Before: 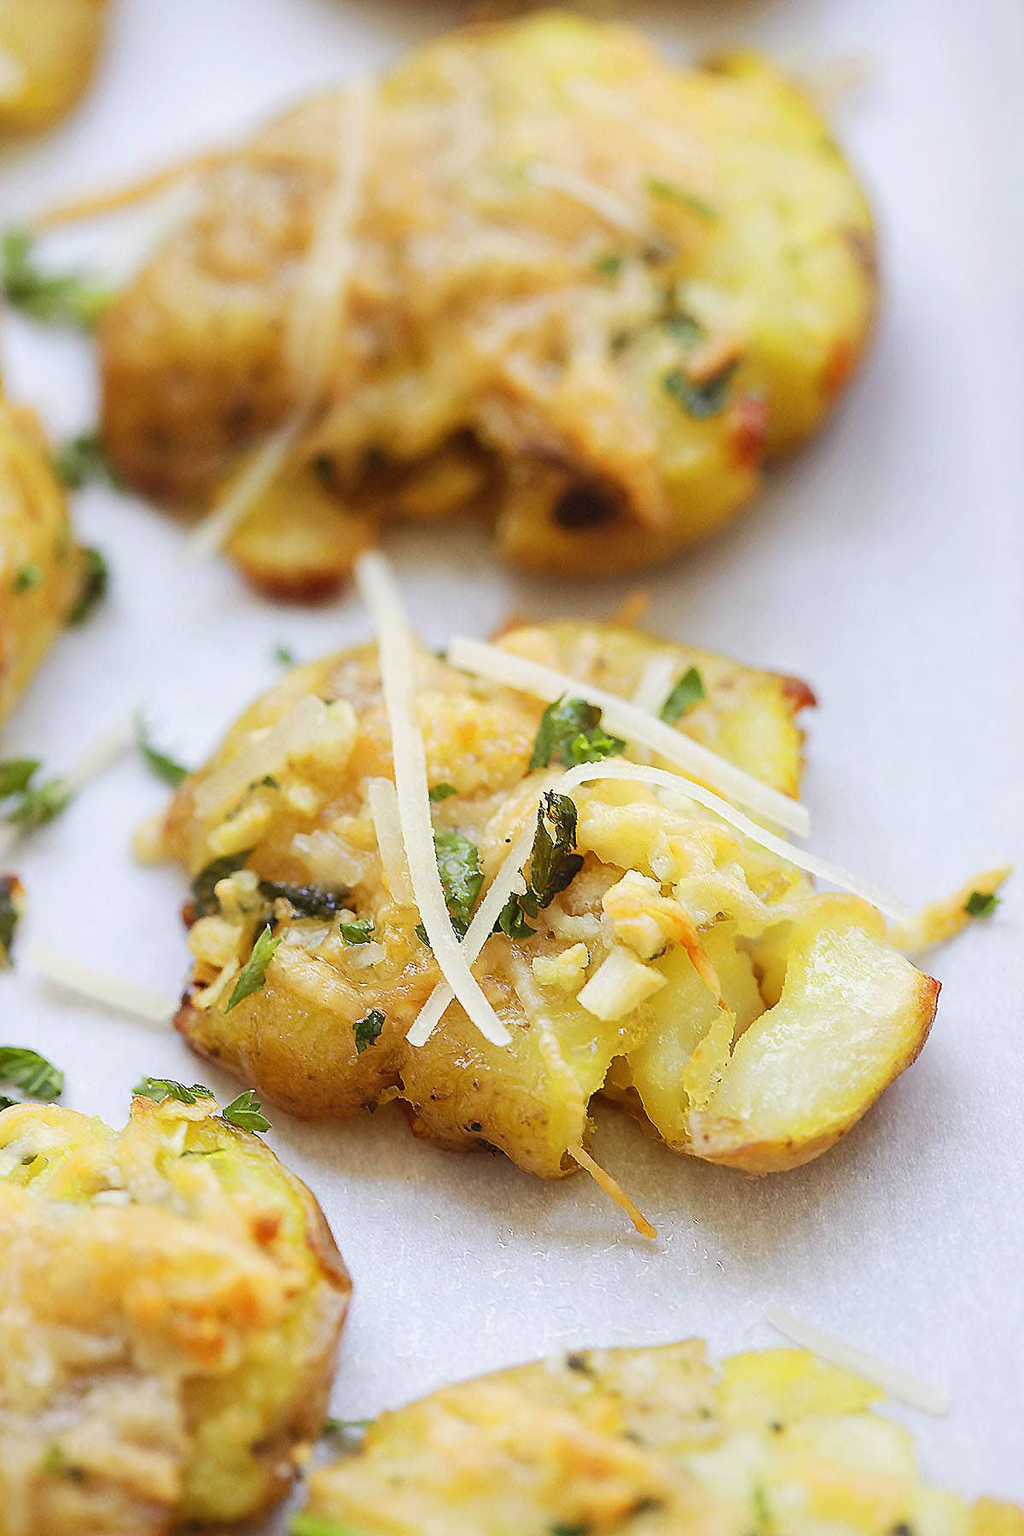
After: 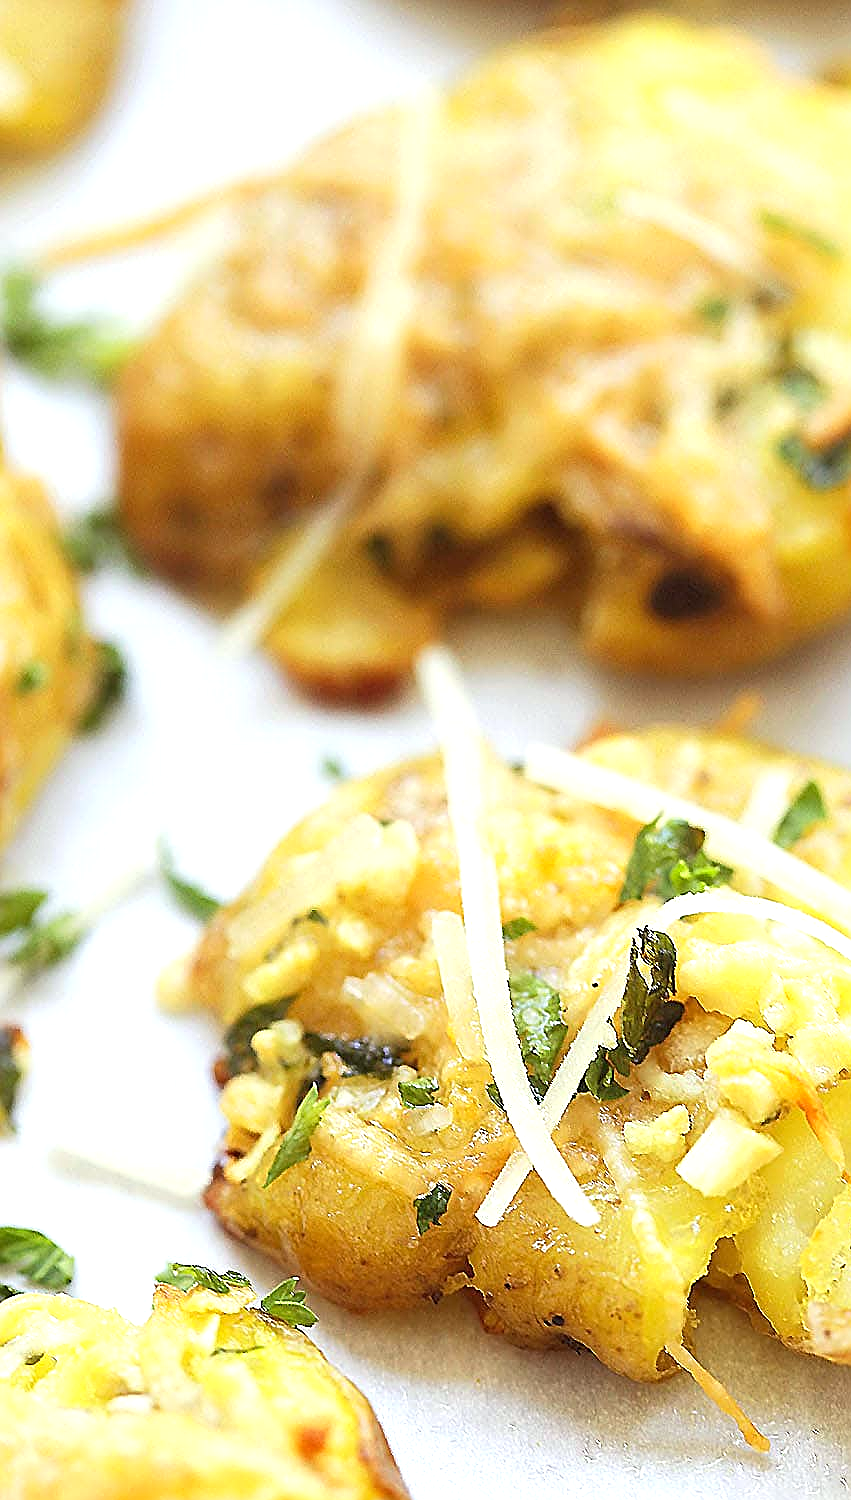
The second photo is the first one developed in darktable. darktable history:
sharpen: amount 0.588
color correction: highlights a* -2.62, highlights b* 2.39
exposure: exposure 0.586 EV, compensate highlight preservation false
crop: right 29.008%, bottom 16.667%
